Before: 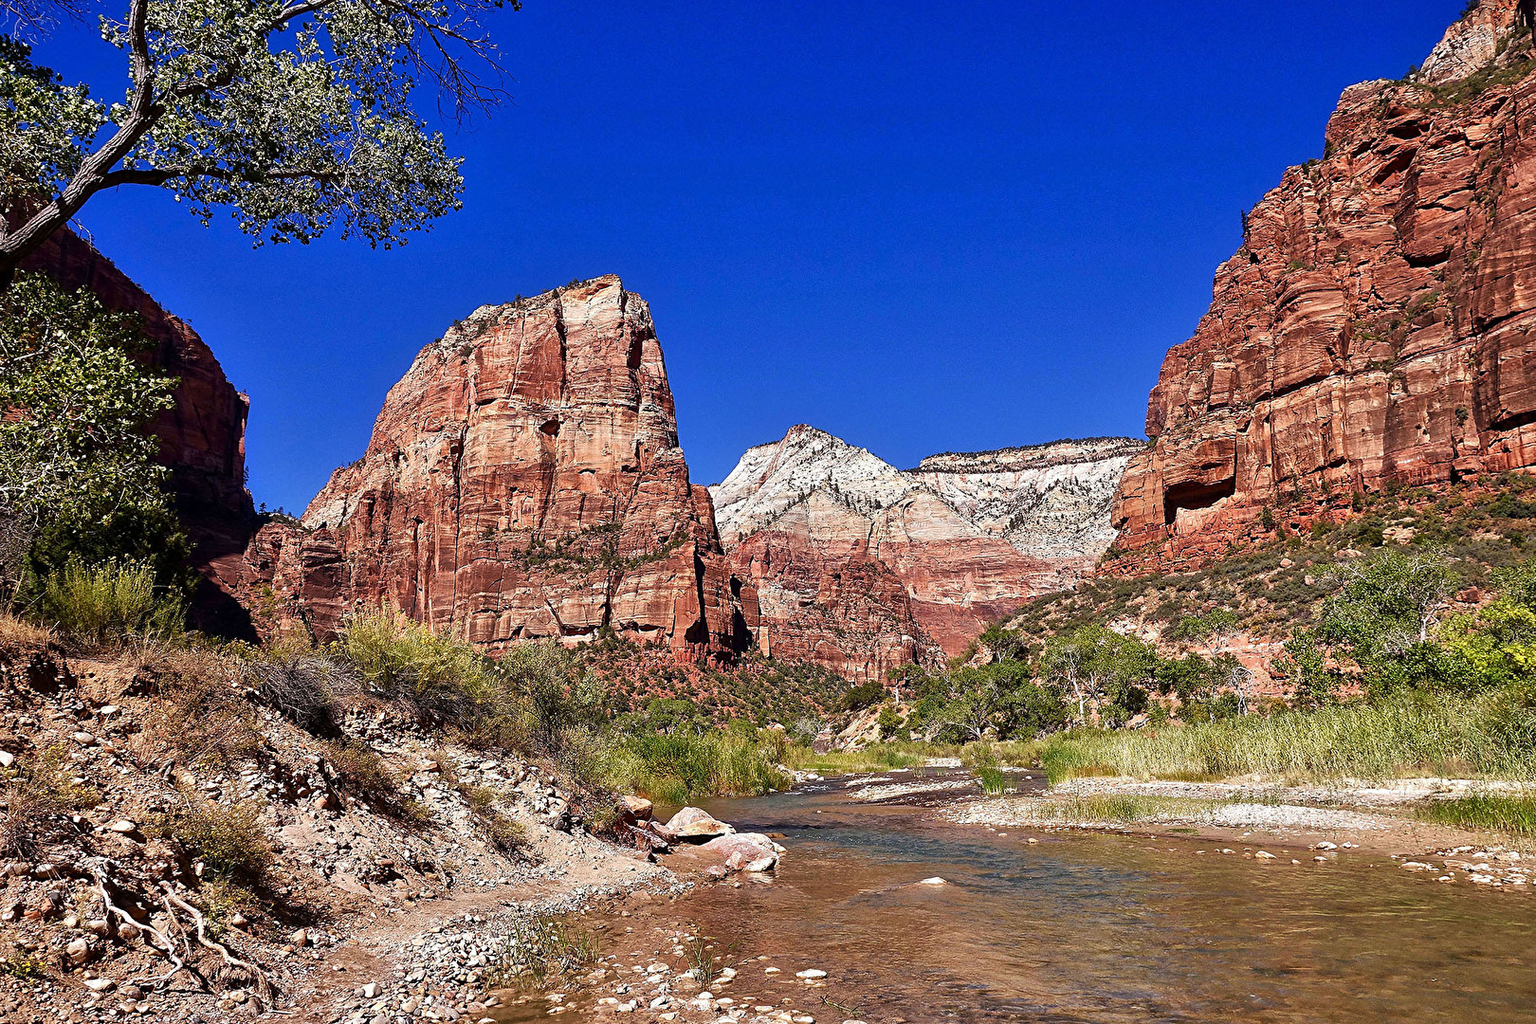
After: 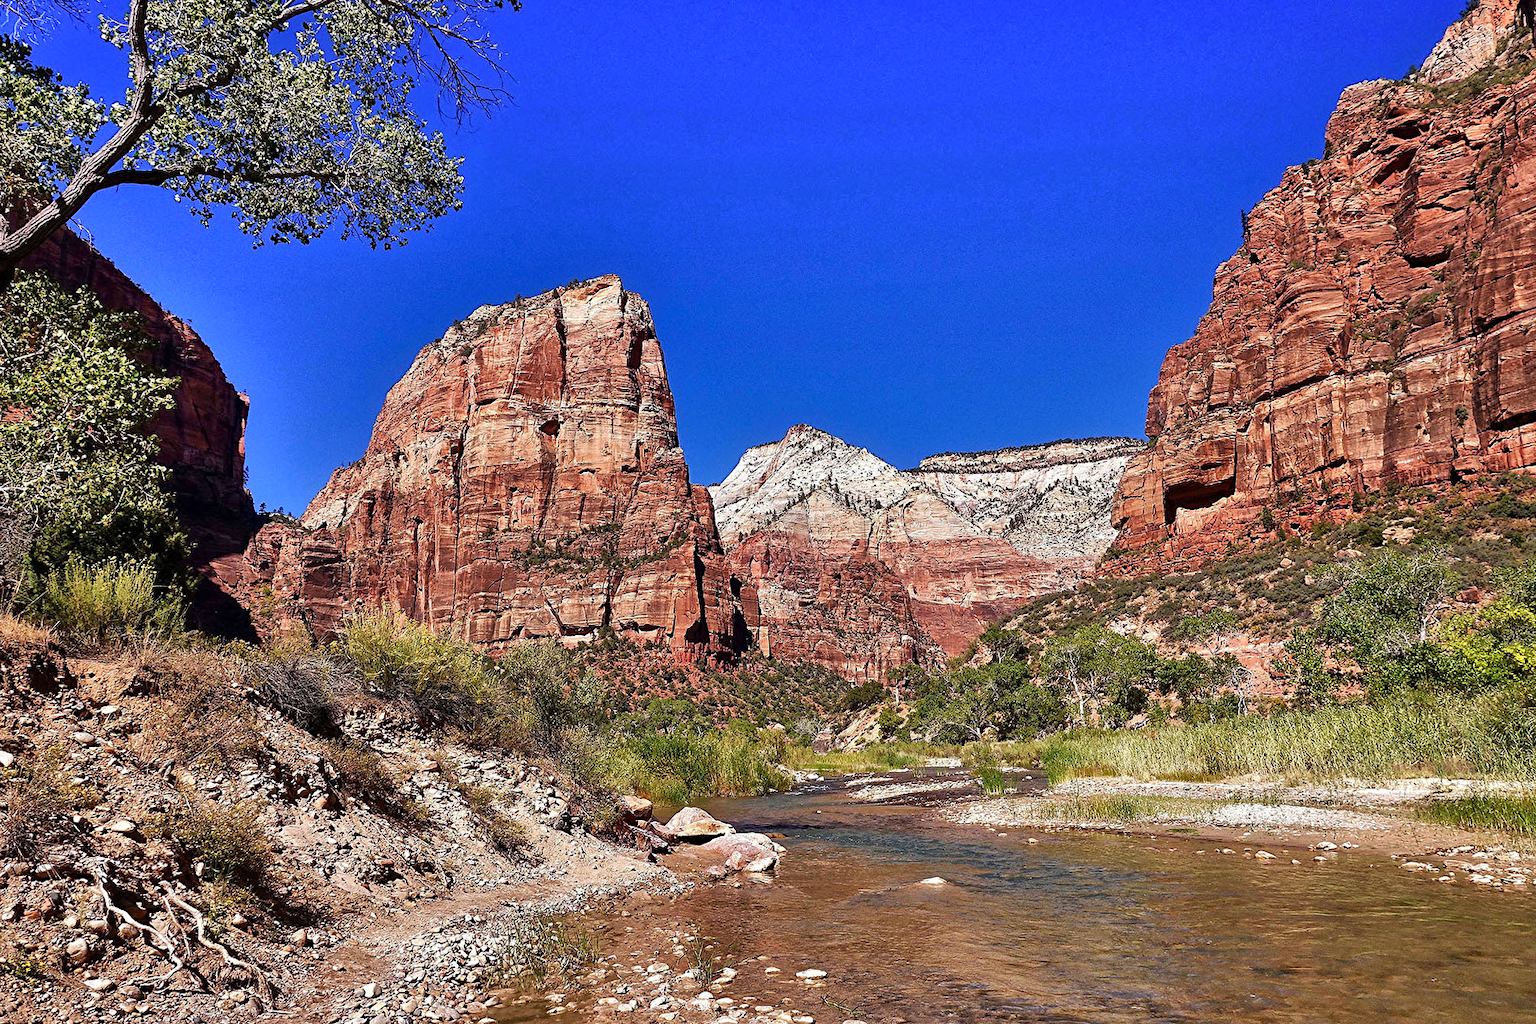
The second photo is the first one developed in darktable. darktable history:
haze removal: adaptive false
shadows and highlights: shadows 74.07, highlights -61.09, highlights color adjustment 38.88%, soften with gaussian
